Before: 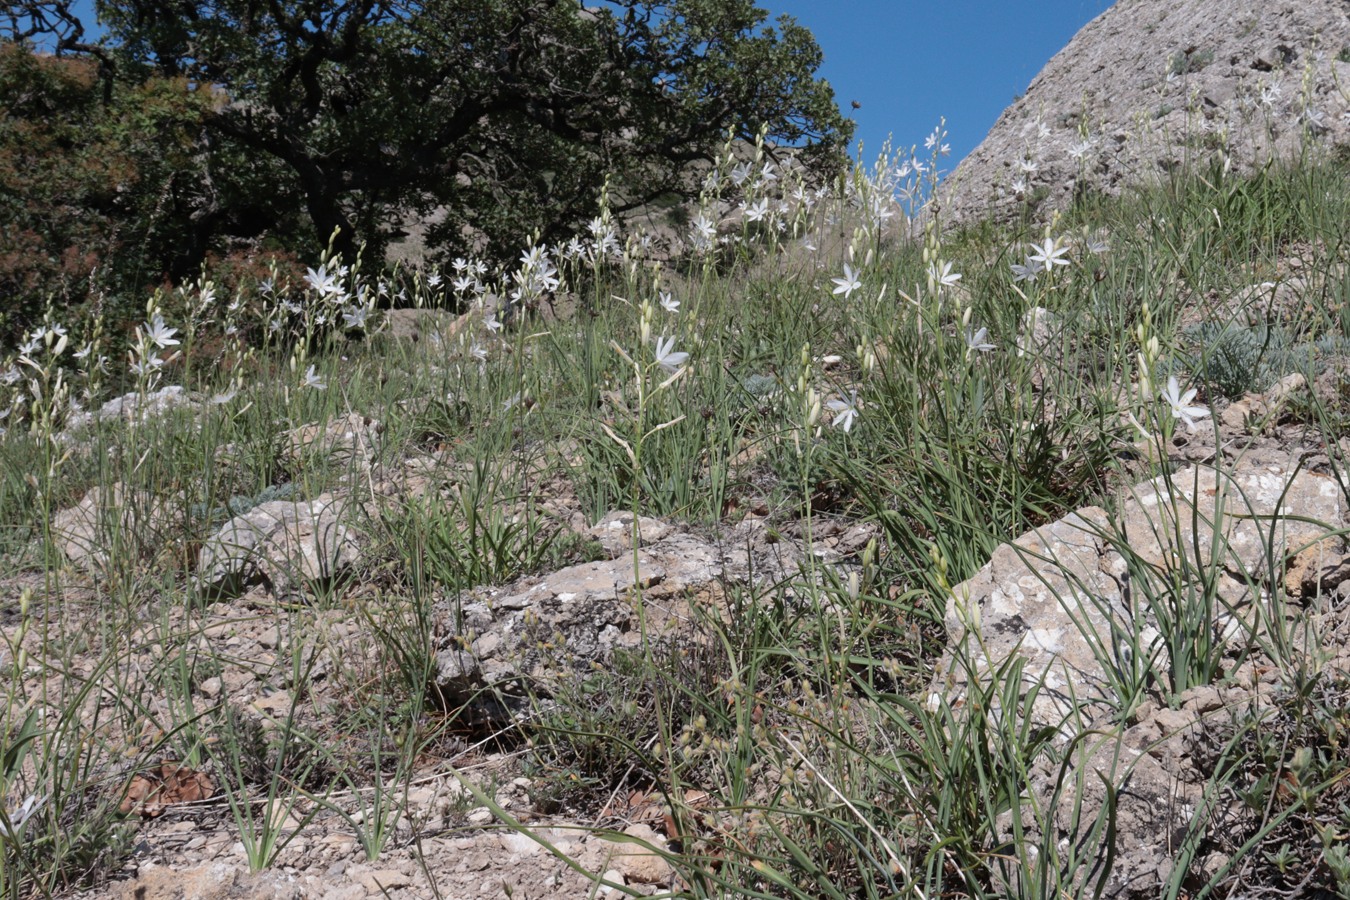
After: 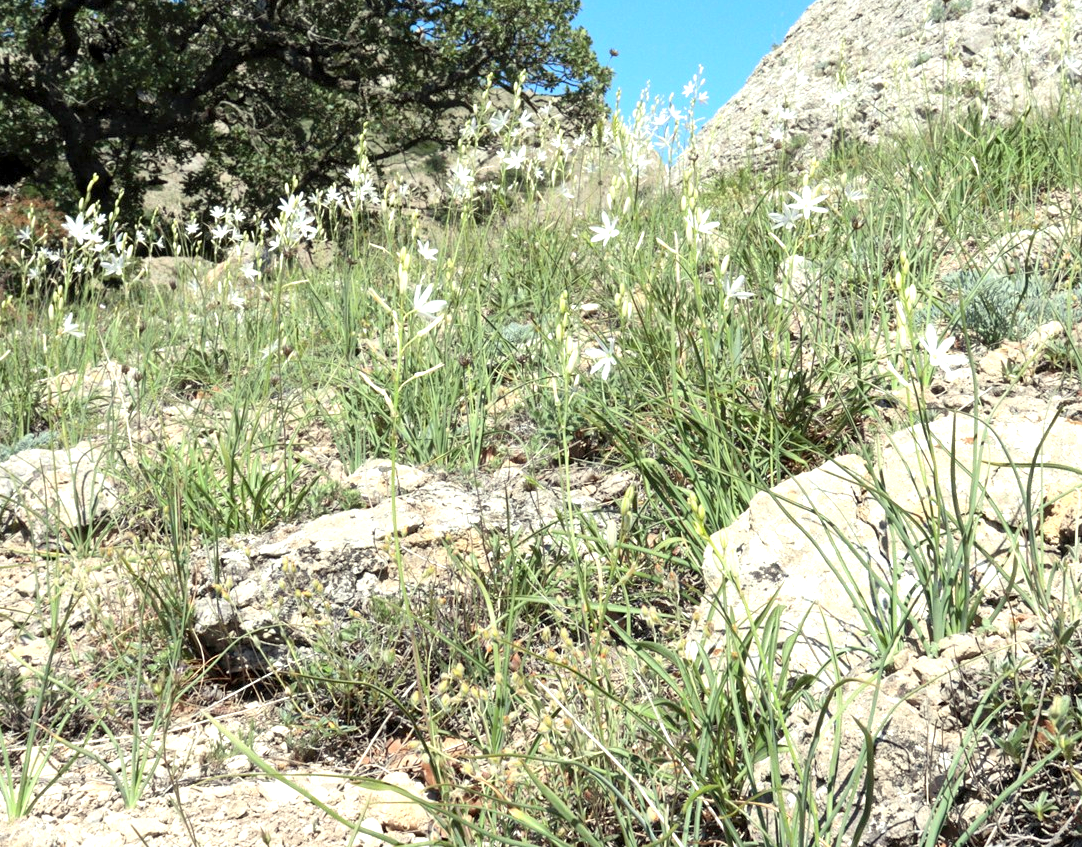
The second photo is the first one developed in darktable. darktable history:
color zones: curves: ch0 [(0.068, 0.464) (0.25, 0.5) (0.48, 0.508) (0.75, 0.536) (0.886, 0.476) (0.967, 0.456)]; ch1 [(0.066, 0.456) (0.25, 0.5) (0.616, 0.508) (0.746, 0.56) (0.934, 0.444)]
crop and rotate: left 18.026%, top 5.868%, right 1.788%
color correction: highlights a* -5.81, highlights b* 11.02
exposure: black level correction 0.001, exposure 1.32 EV, compensate highlight preservation false
contrast brightness saturation: contrast 0.055, brightness 0.066, saturation 0.011
